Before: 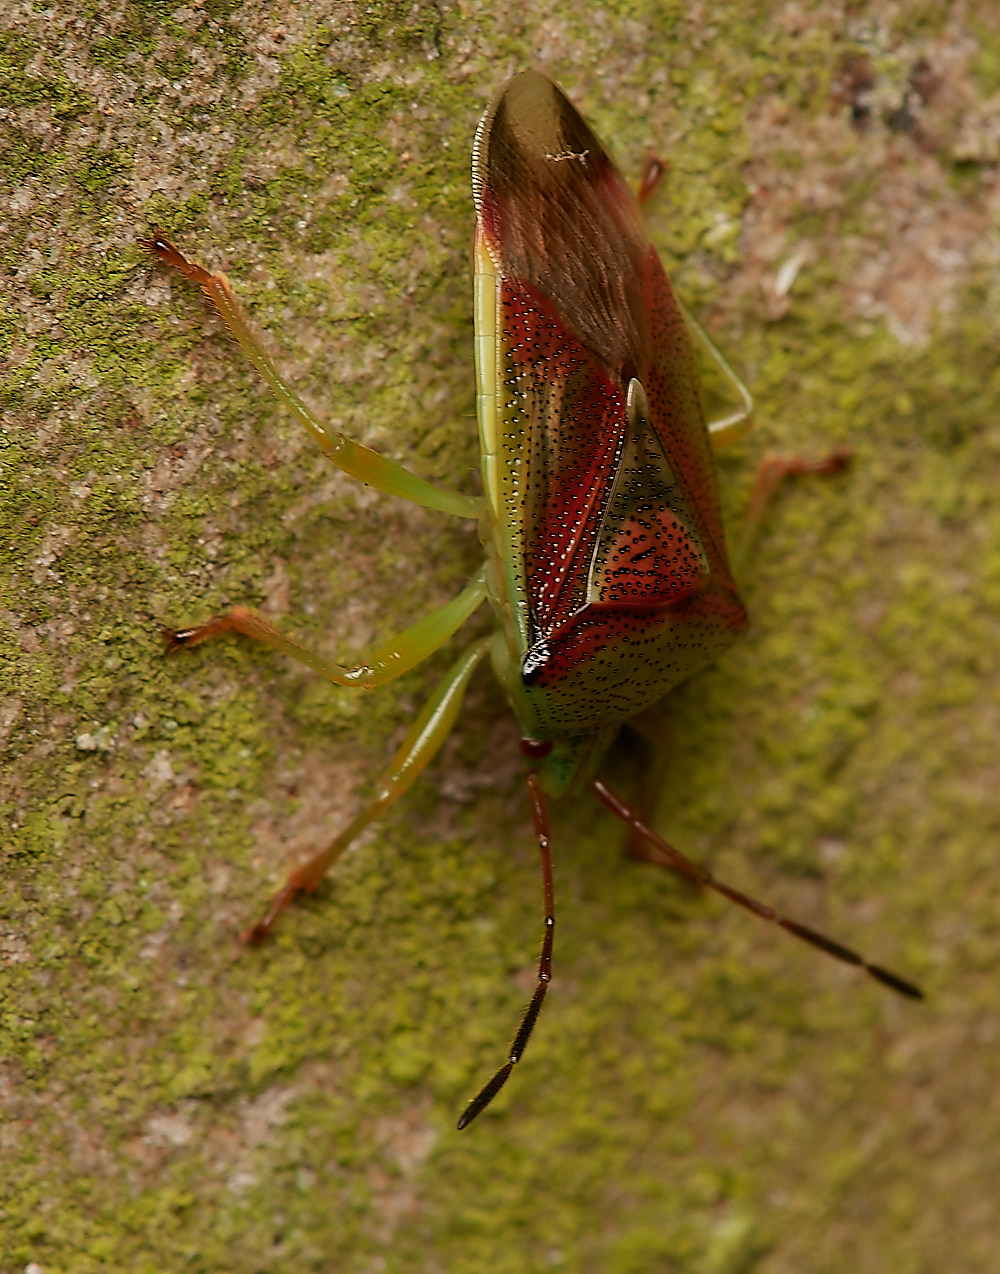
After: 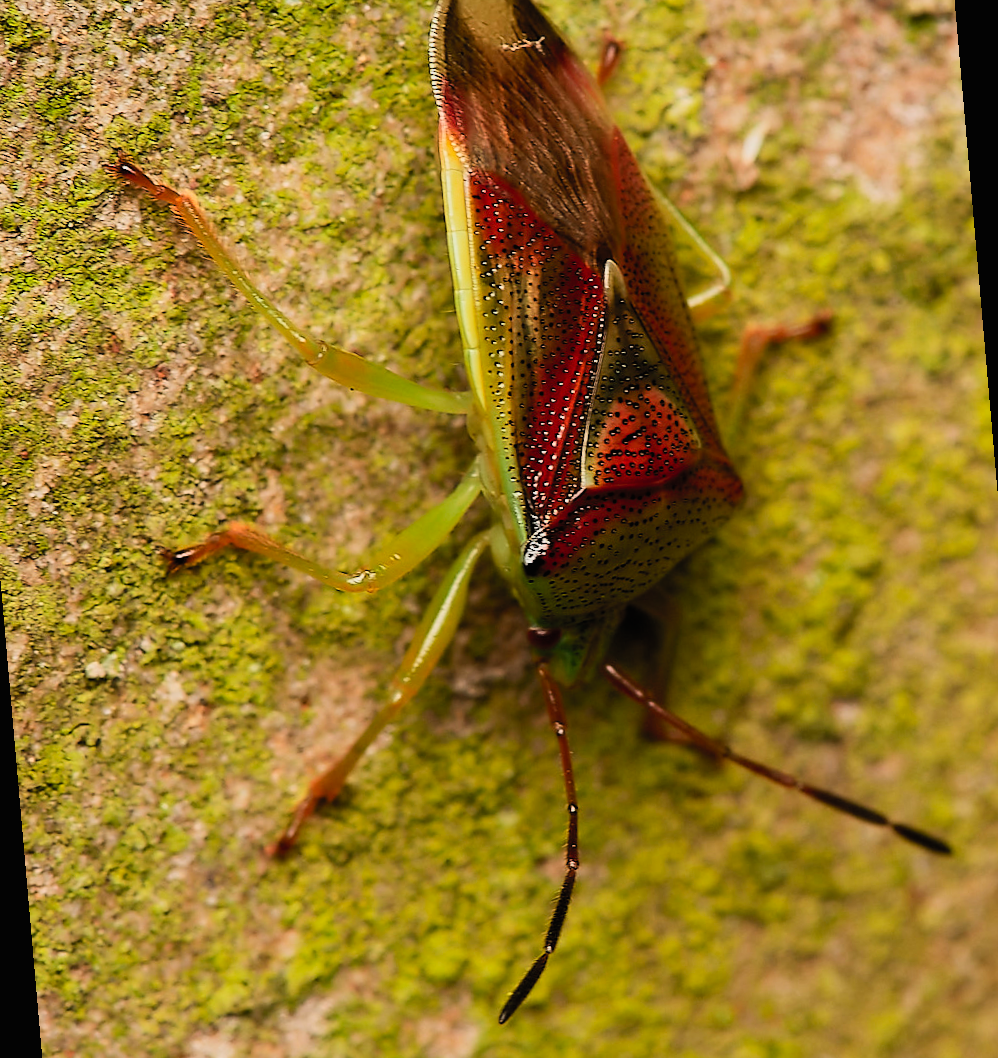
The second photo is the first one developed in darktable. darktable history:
contrast brightness saturation: contrast 0.24, brightness 0.26, saturation 0.39
rotate and perspective: rotation -5°, crop left 0.05, crop right 0.952, crop top 0.11, crop bottom 0.89
filmic rgb: black relative exposure -7.65 EV, white relative exposure 4.56 EV, hardness 3.61, contrast 1.05
exposure: compensate highlight preservation false
